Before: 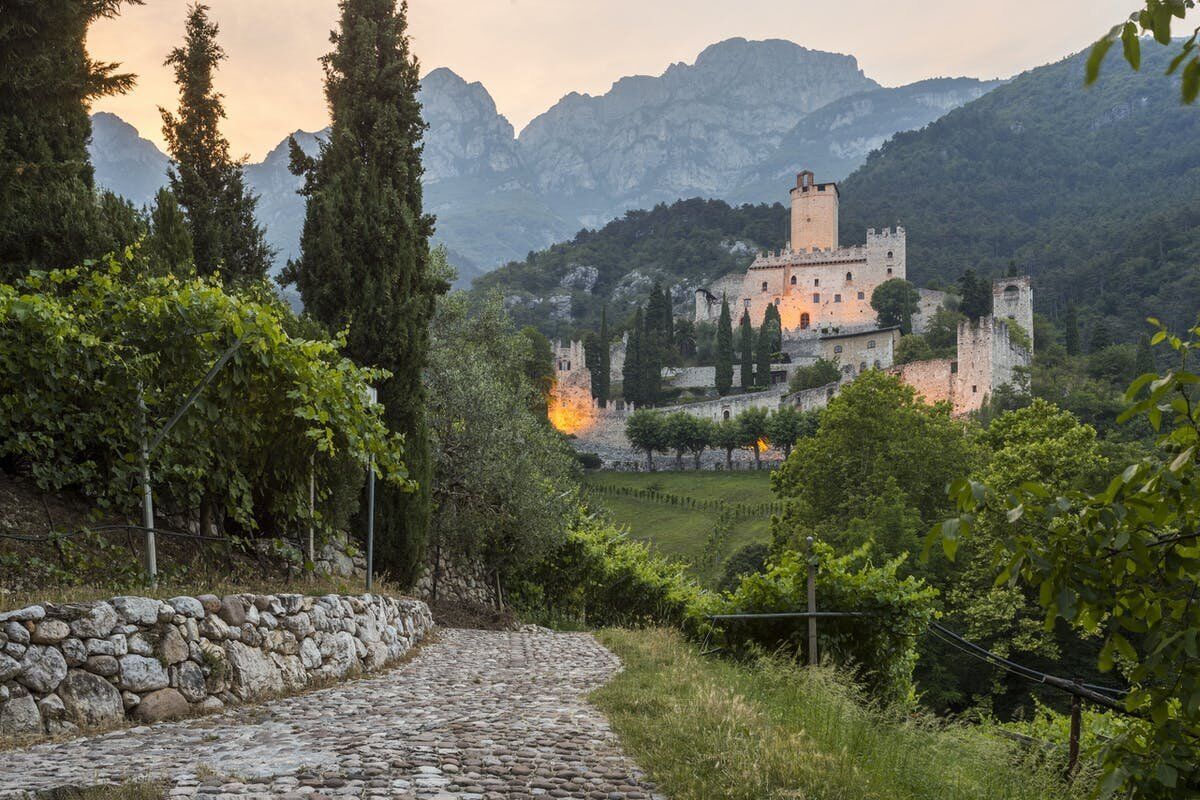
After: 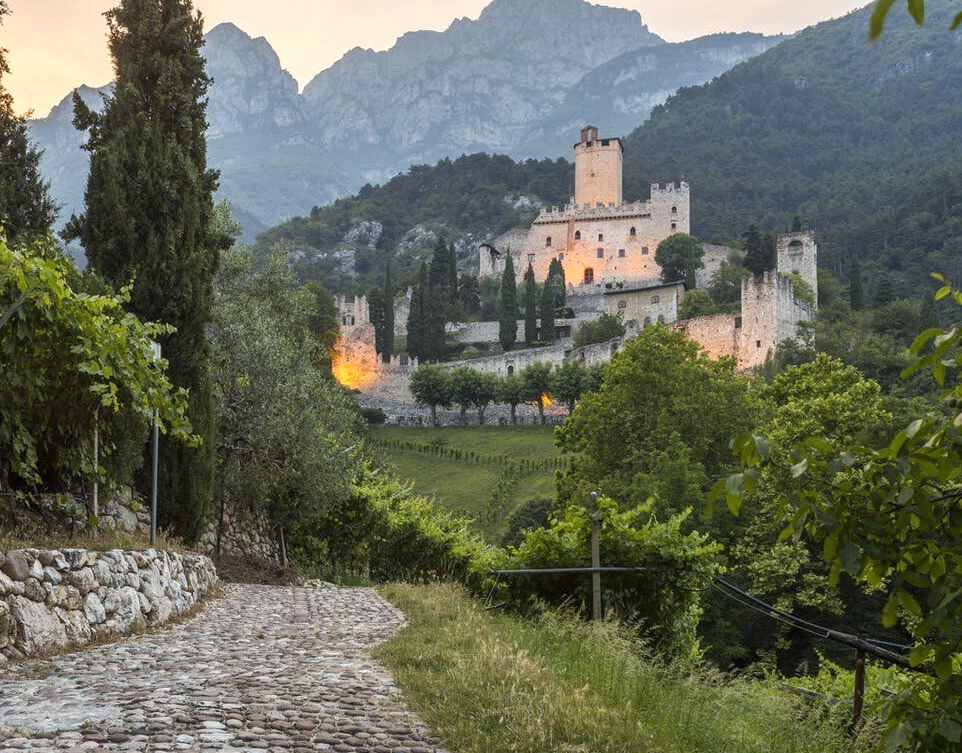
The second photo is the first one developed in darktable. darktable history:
crop and rotate: left 18.002%, top 5.83%, right 1.807%
exposure: exposure 0.209 EV, compensate highlight preservation false
